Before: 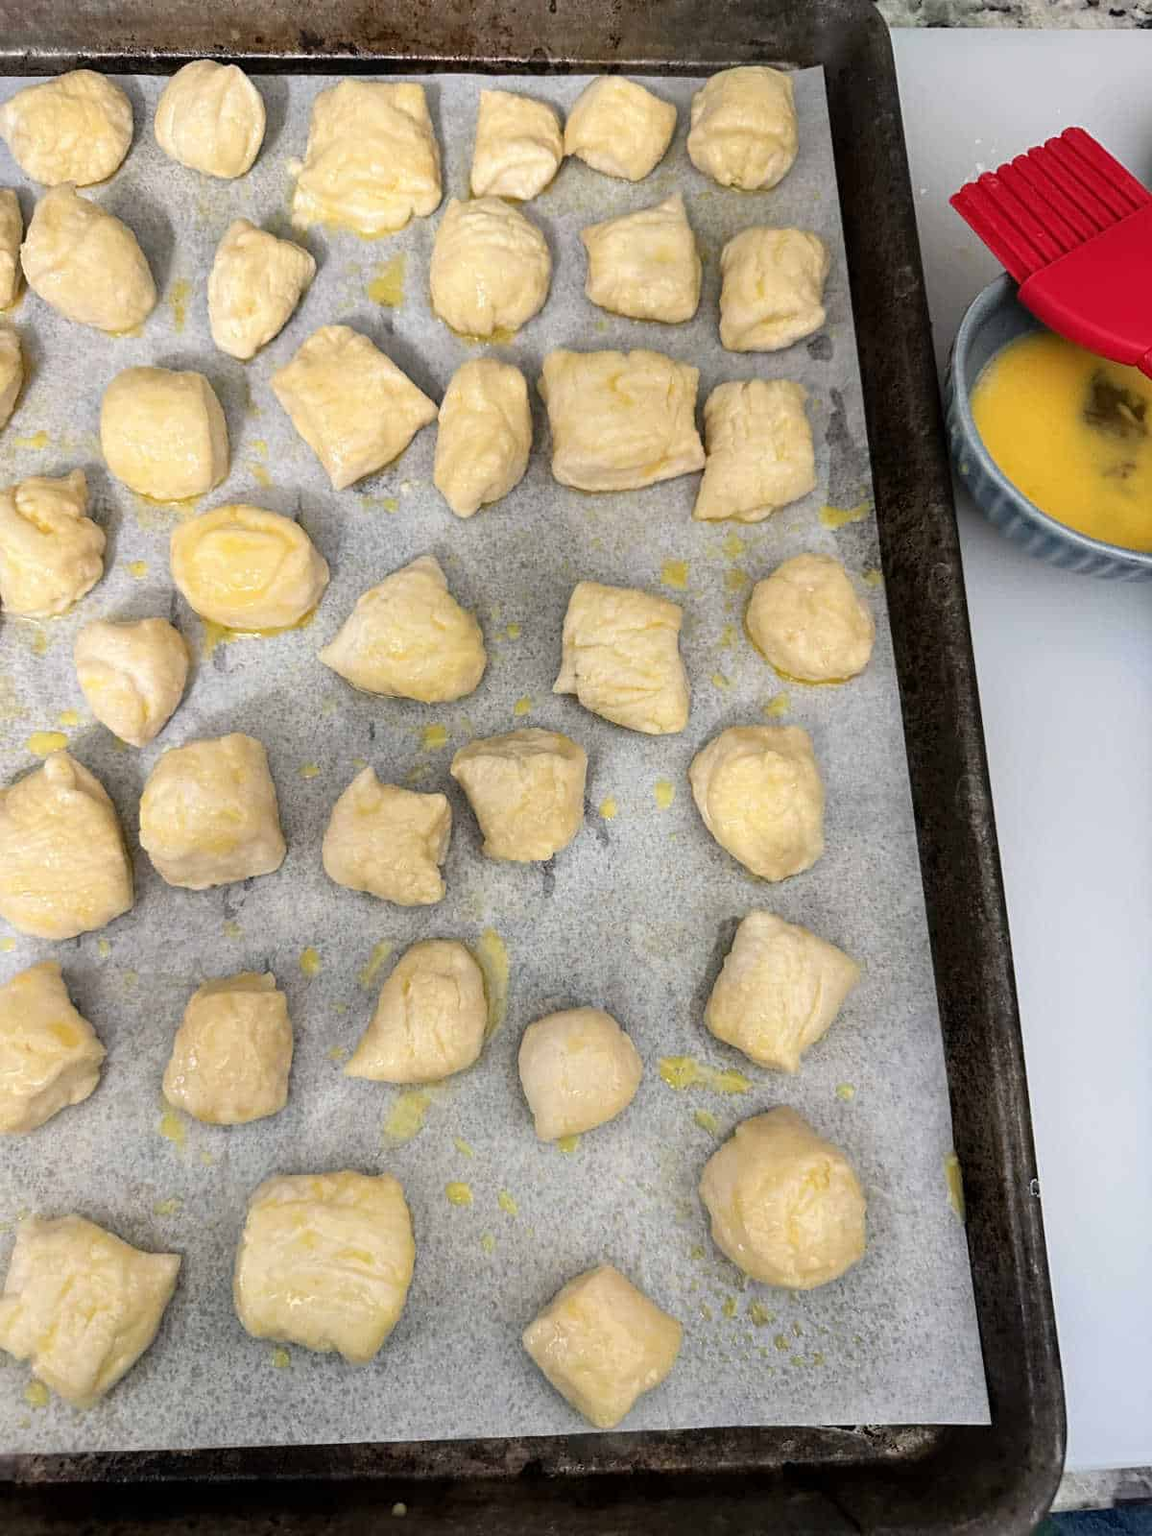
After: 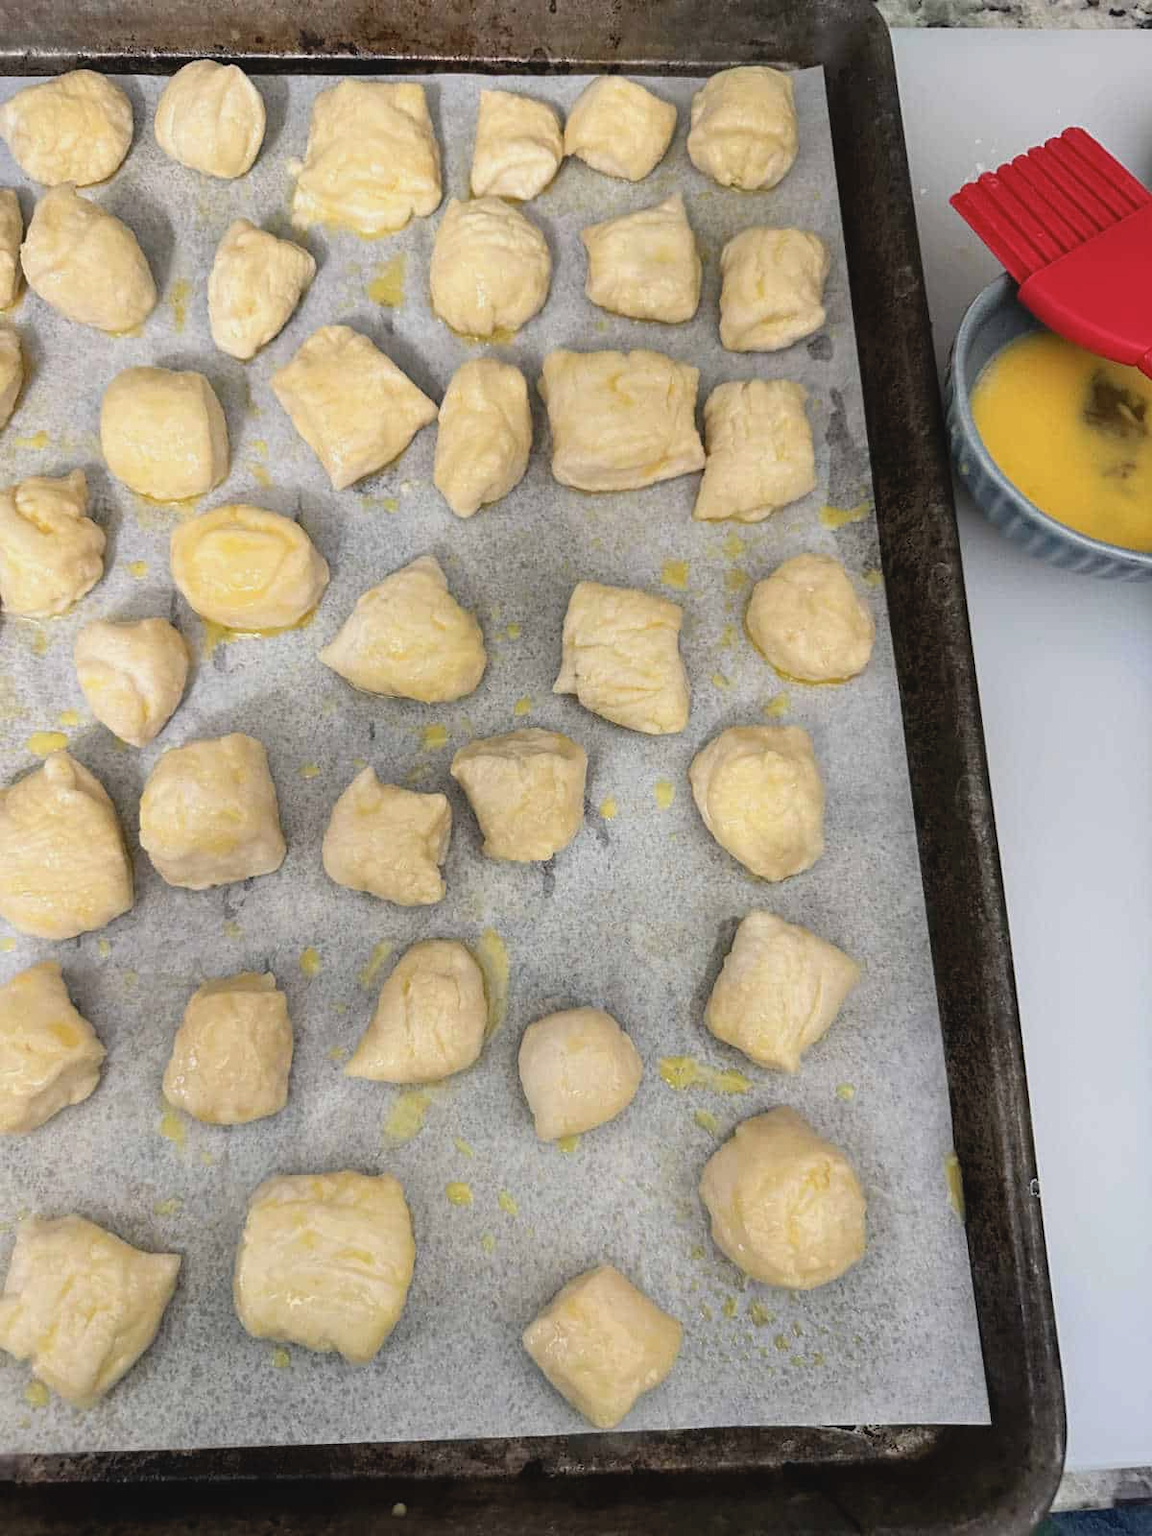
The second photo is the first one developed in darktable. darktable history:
contrast brightness saturation: contrast -0.092, saturation -0.085
